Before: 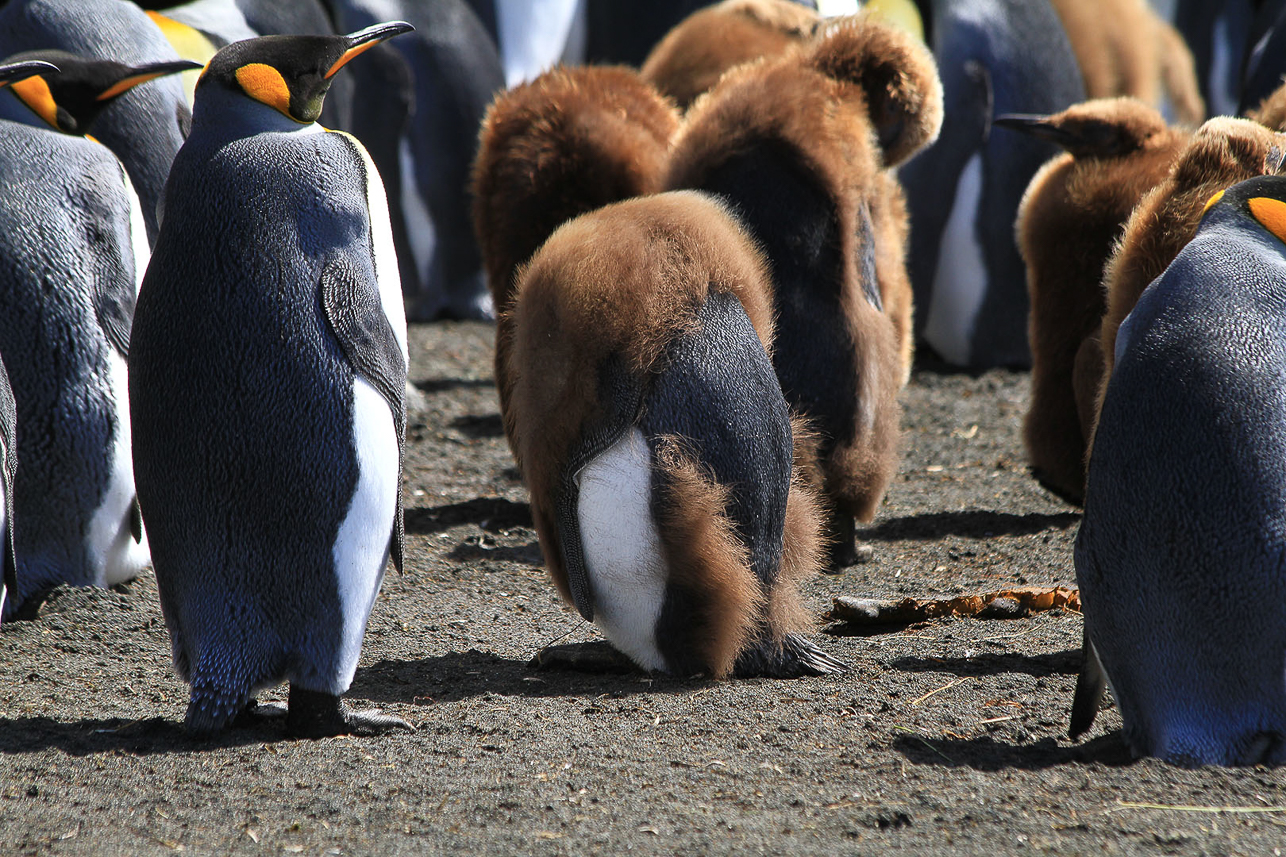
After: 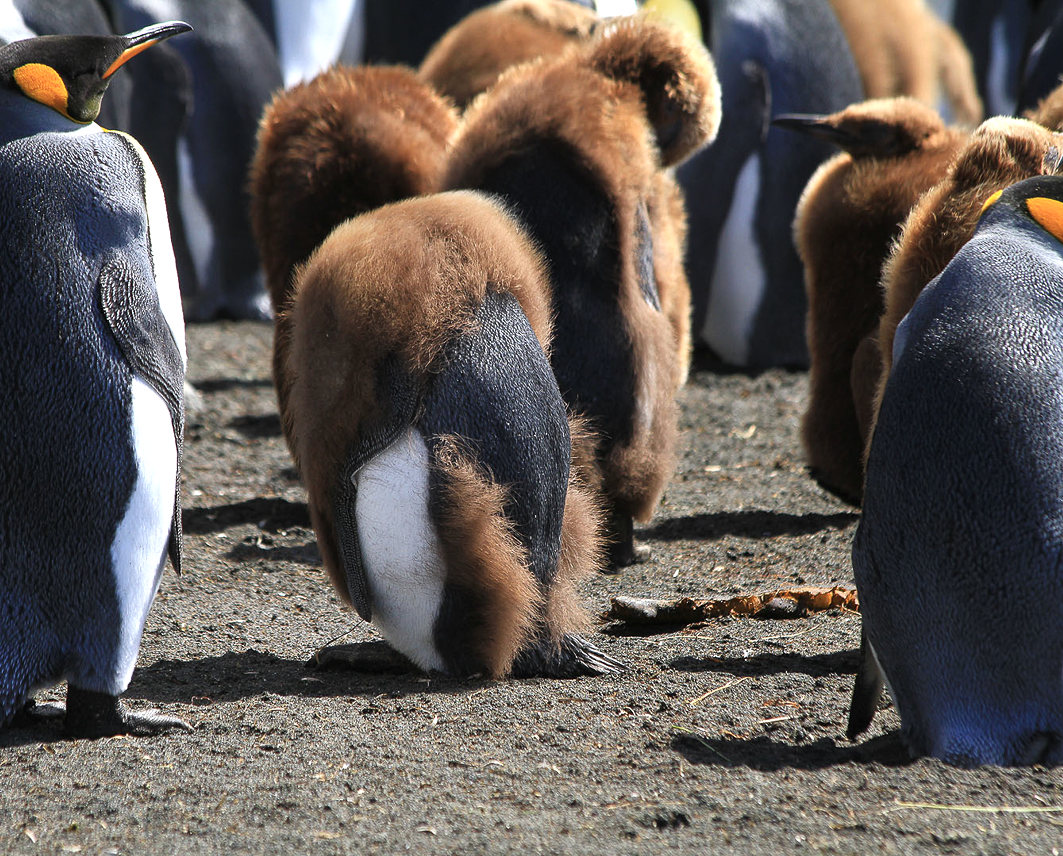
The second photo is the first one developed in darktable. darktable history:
contrast brightness saturation: saturation -0.057
tone equalizer: edges refinement/feathering 500, mask exposure compensation -1.57 EV, preserve details no
crop: left 17.284%, bottom 0.027%
exposure: exposure 0.257 EV, compensate highlight preservation false
